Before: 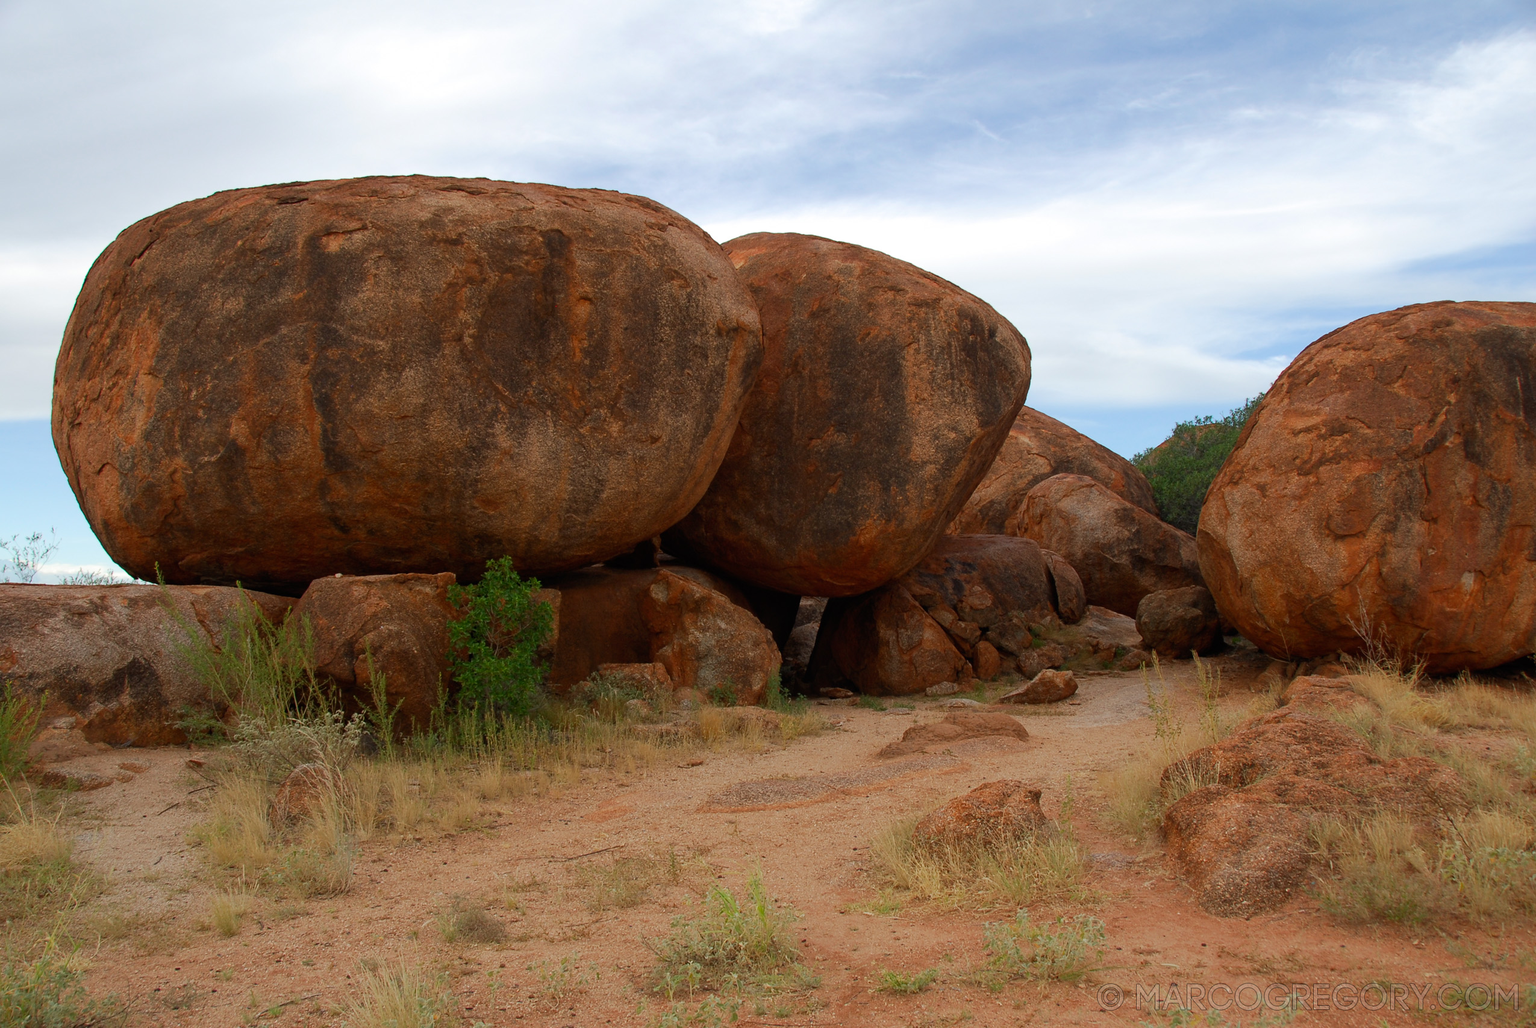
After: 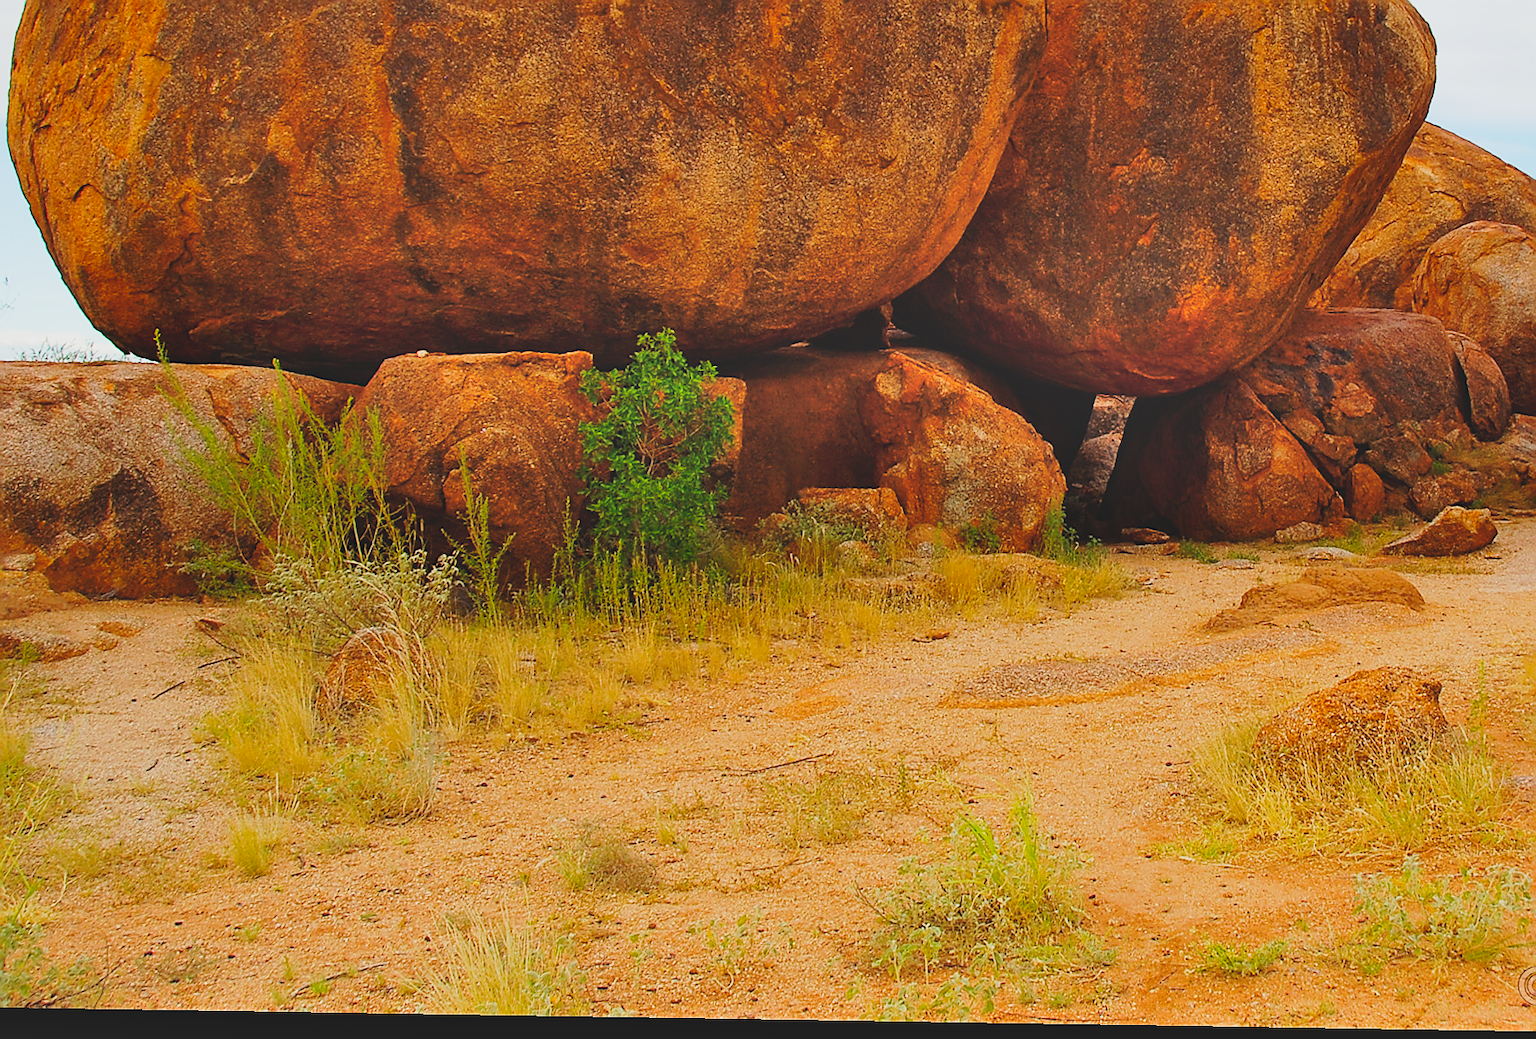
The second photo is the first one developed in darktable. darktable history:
base curve: curves: ch0 [(0, 0) (0.028, 0.03) (0.121, 0.232) (0.46, 0.748) (0.859, 0.968) (1, 1)], preserve colors none
tone equalizer: mask exposure compensation -0.496 EV
crop and rotate: angle -0.893°, left 3.64%, top 32.201%, right 28.435%
sharpen: radius 1.372, amount 1.238, threshold 0.617
color balance rgb: power › luminance 0.942%, power › chroma 0.423%, power › hue 36.39°, linear chroma grading › global chroma 14.366%, perceptual saturation grading › global saturation 19.972%, global vibrance 20%
shadows and highlights: shadows 73.8, highlights -23.96, soften with gaussian
contrast brightness saturation: contrast -0.164, brightness 0.043, saturation -0.126
